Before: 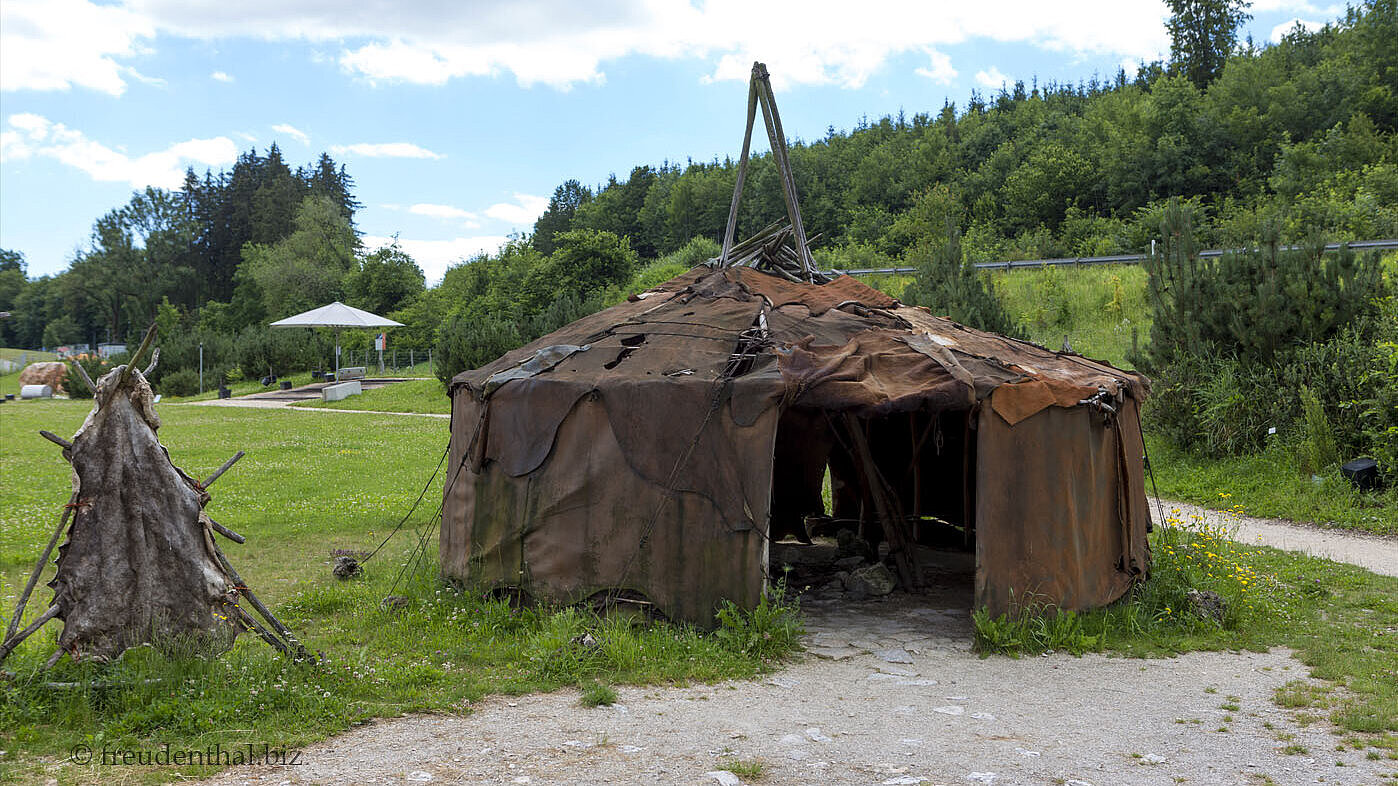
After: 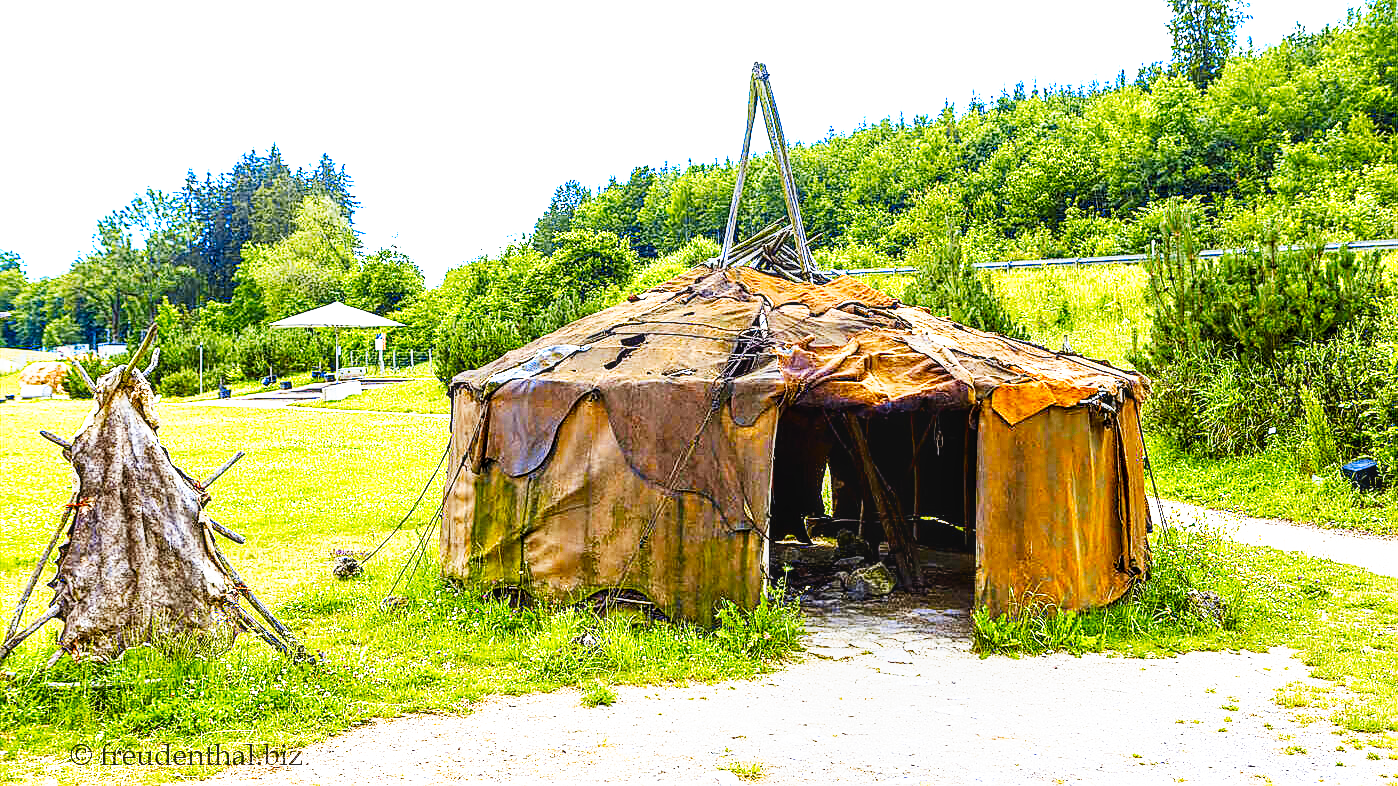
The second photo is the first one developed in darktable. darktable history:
sharpen: on, module defaults
color balance rgb: perceptual saturation grading › global saturation 25%, perceptual saturation grading › highlights -50%, perceptual saturation grading › shadows 30%, perceptual brilliance grading › global brilliance 12%, global vibrance 20%
exposure: black level correction 0, exposure 0.7 EV, compensate exposure bias true, compensate highlight preservation false
base curve: curves: ch0 [(0, 0) (0.007, 0.004) (0.027, 0.03) (0.046, 0.07) (0.207, 0.54) (0.442, 0.872) (0.673, 0.972) (1, 1)], preserve colors none
color contrast: green-magenta contrast 1.12, blue-yellow contrast 1.95, unbound 0
shadows and highlights: shadows -30, highlights 30
local contrast: on, module defaults
